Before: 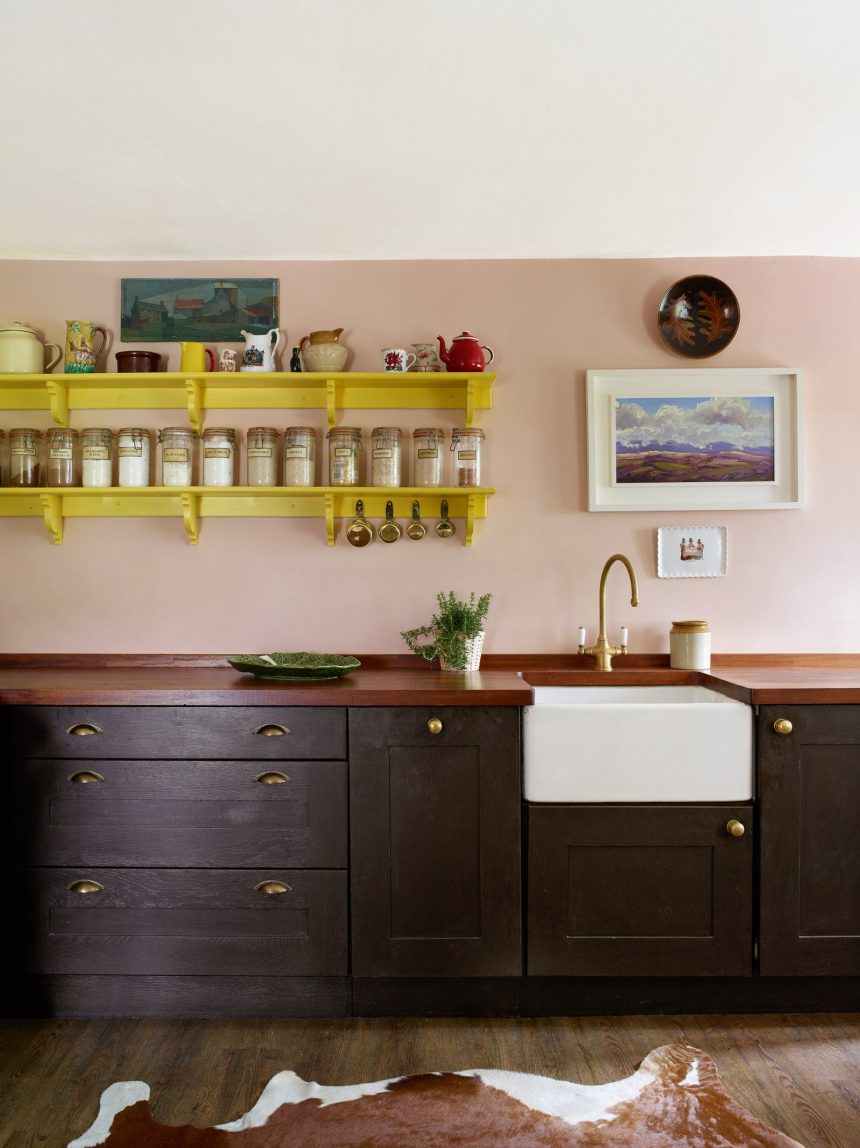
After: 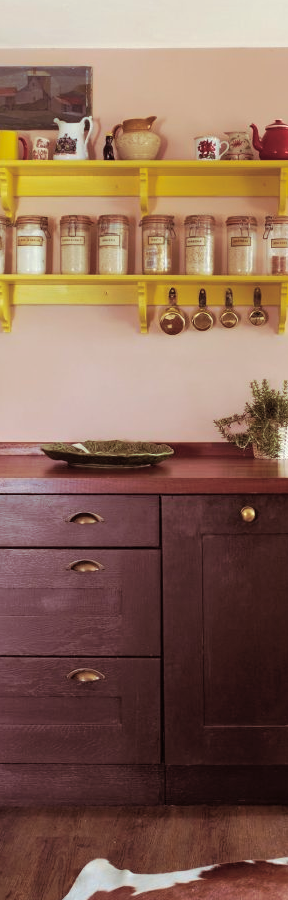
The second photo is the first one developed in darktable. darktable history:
split-toning: on, module defaults
tone curve: curves: ch0 [(0, 0) (0.003, 0.012) (0.011, 0.015) (0.025, 0.027) (0.044, 0.045) (0.069, 0.064) (0.1, 0.093) (0.136, 0.133) (0.177, 0.177) (0.224, 0.221) (0.277, 0.272) (0.335, 0.342) (0.399, 0.398) (0.468, 0.462) (0.543, 0.547) (0.623, 0.624) (0.709, 0.711) (0.801, 0.792) (0.898, 0.889) (1, 1)], preserve colors none
crop and rotate: left 21.77%, top 18.528%, right 44.676%, bottom 2.997%
contrast brightness saturation: brightness 0.09, saturation 0.19
